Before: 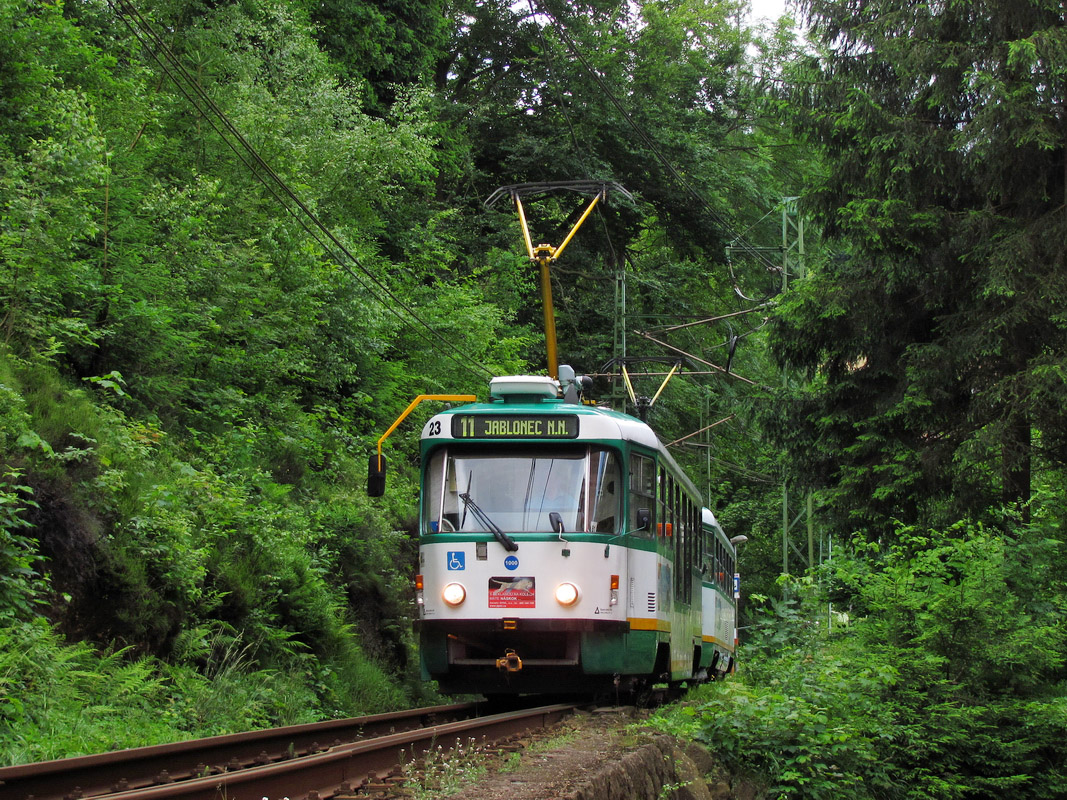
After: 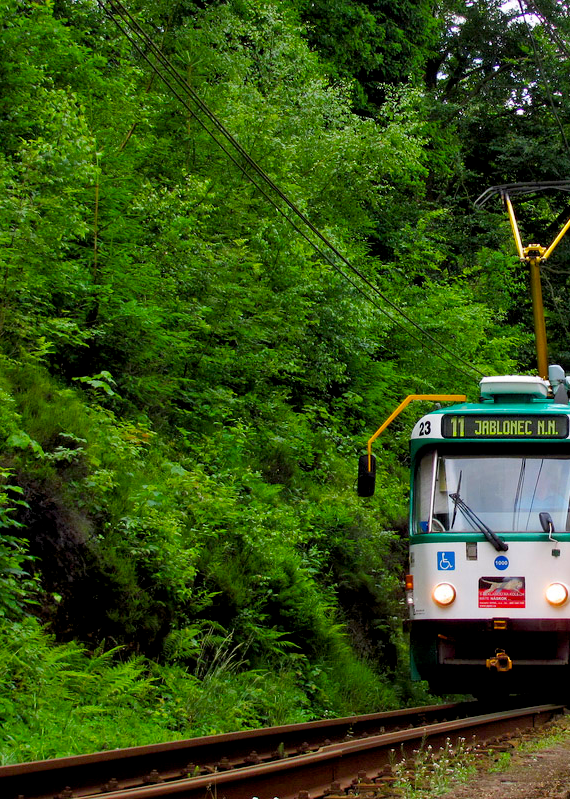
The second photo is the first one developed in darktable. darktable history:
crop: left 1.001%, right 45.575%, bottom 0.09%
exposure: black level correction 0.009, compensate highlight preservation false
color balance rgb: perceptual saturation grading › global saturation 30.653%, global vibrance 20%
